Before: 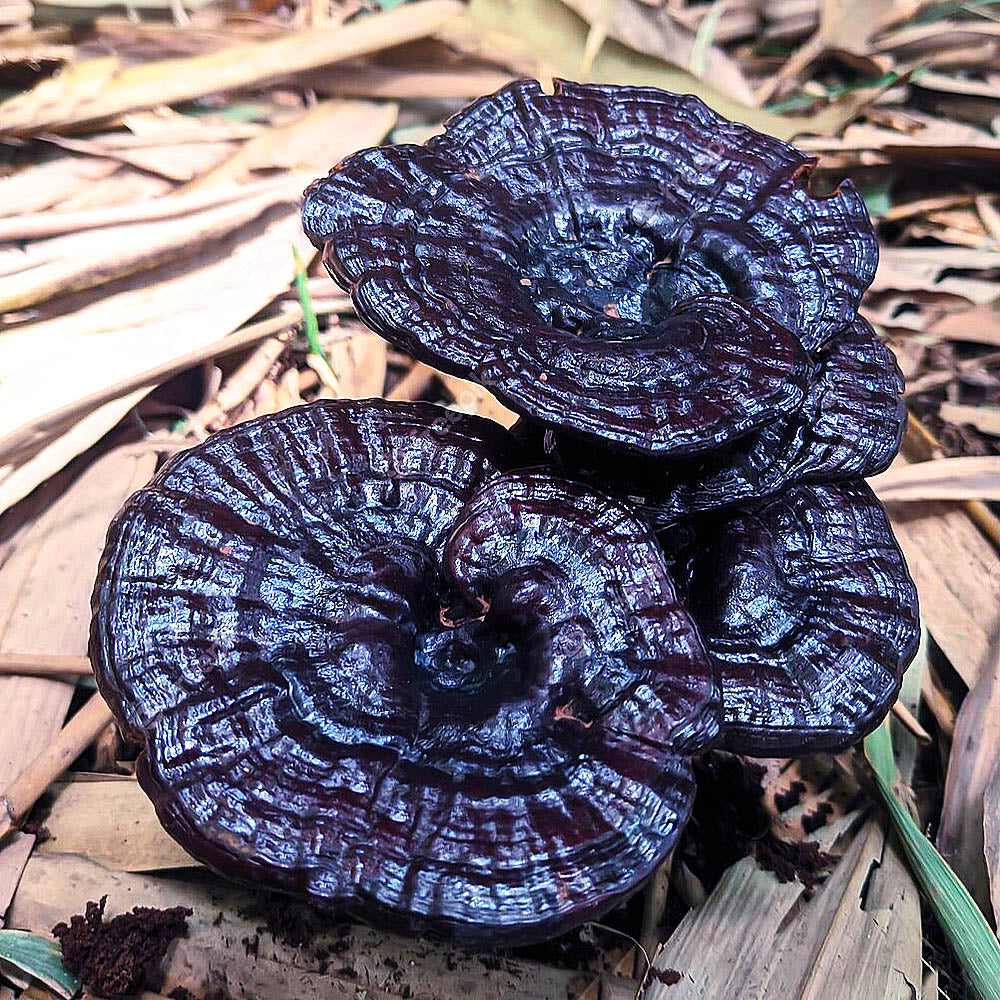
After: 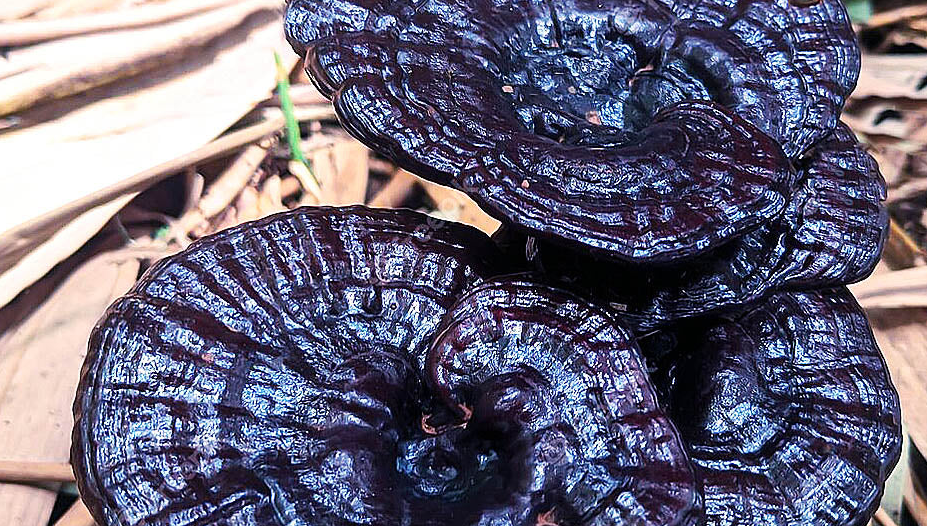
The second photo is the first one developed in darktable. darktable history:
crop: left 1.807%, top 19.372%, right 5.395%, bottom 27.946%
